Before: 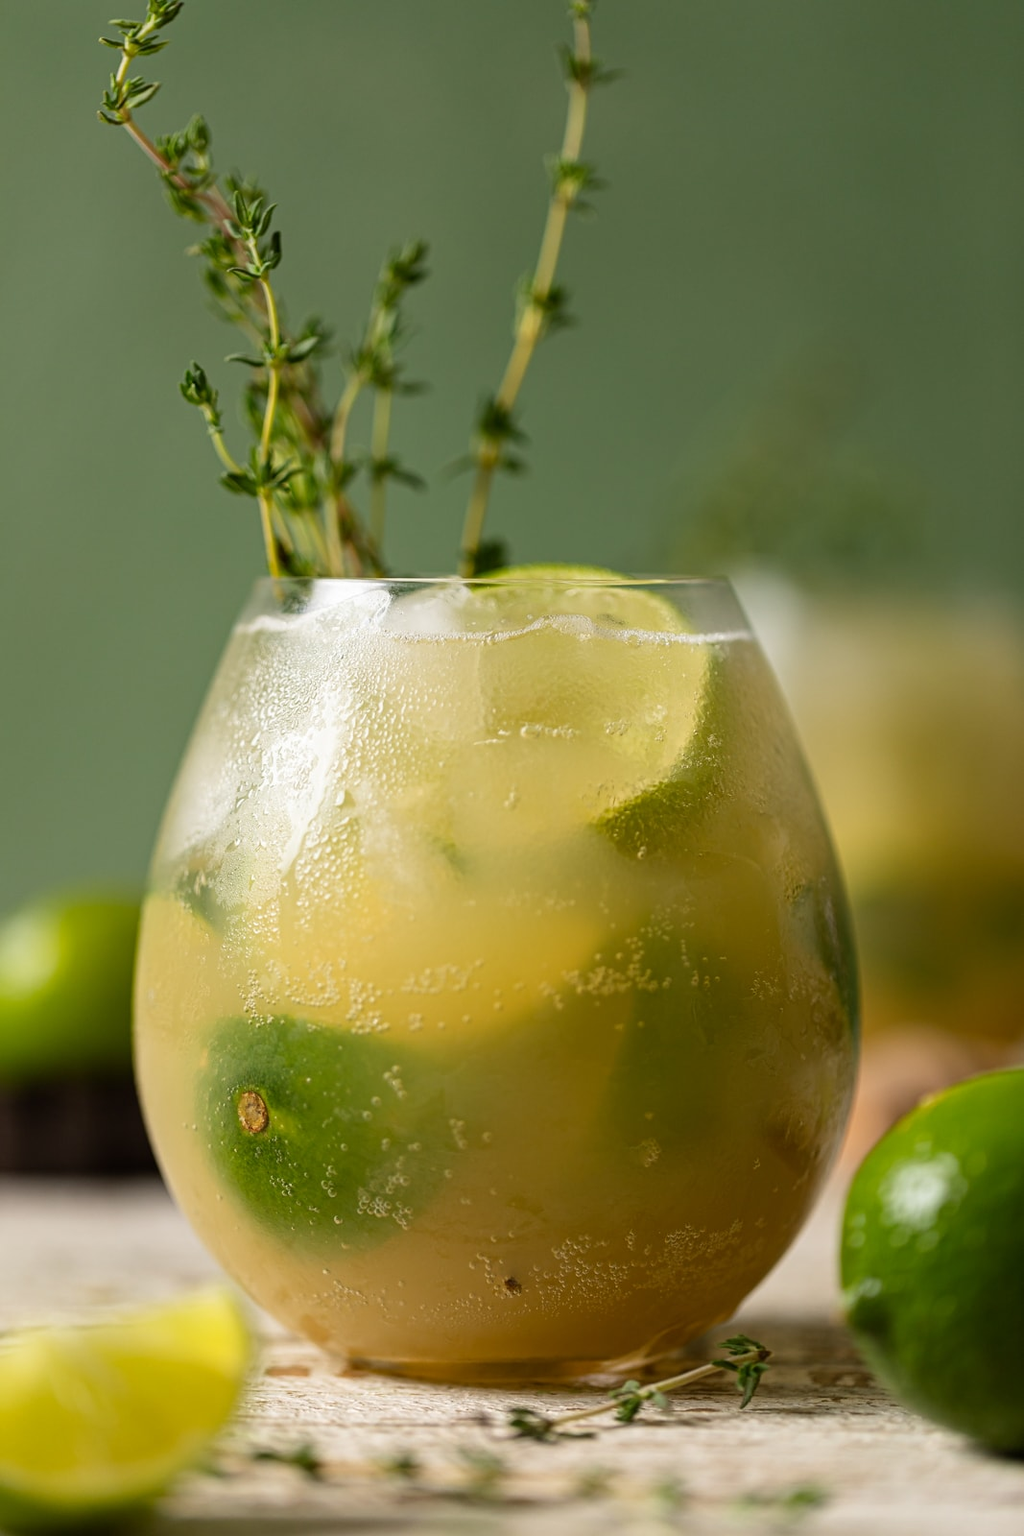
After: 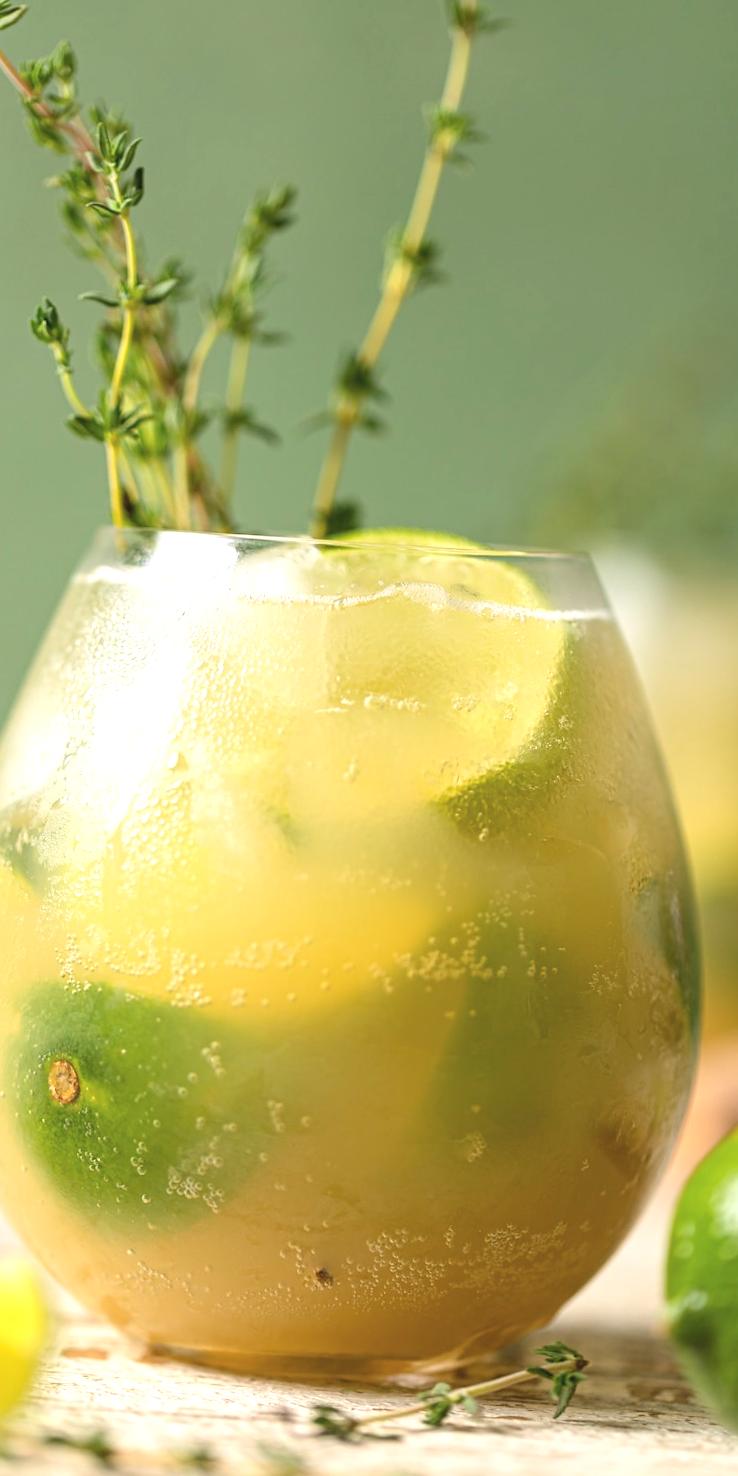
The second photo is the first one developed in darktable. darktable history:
crop and rotate: angle -3.22°, left 14.206%, top 0.027%, right 10.82%, bottom 0.078%
contrast brightness saturation: brightness 0.144
exposure: exposure 0.662 EV, compensate highlight preservation false
